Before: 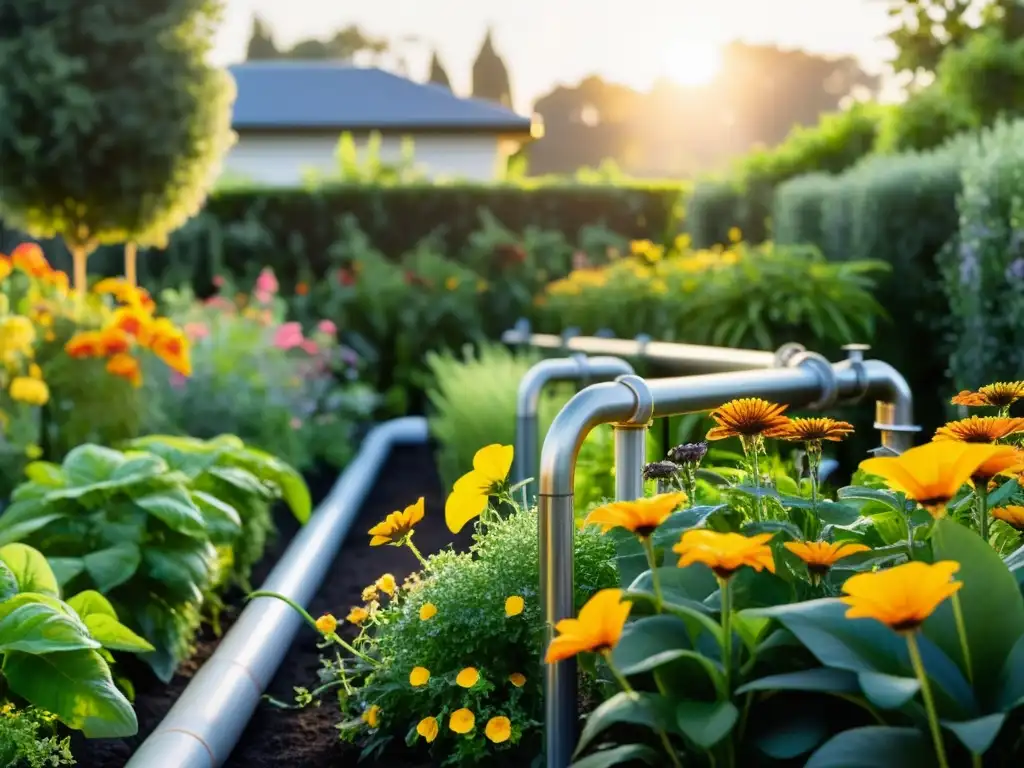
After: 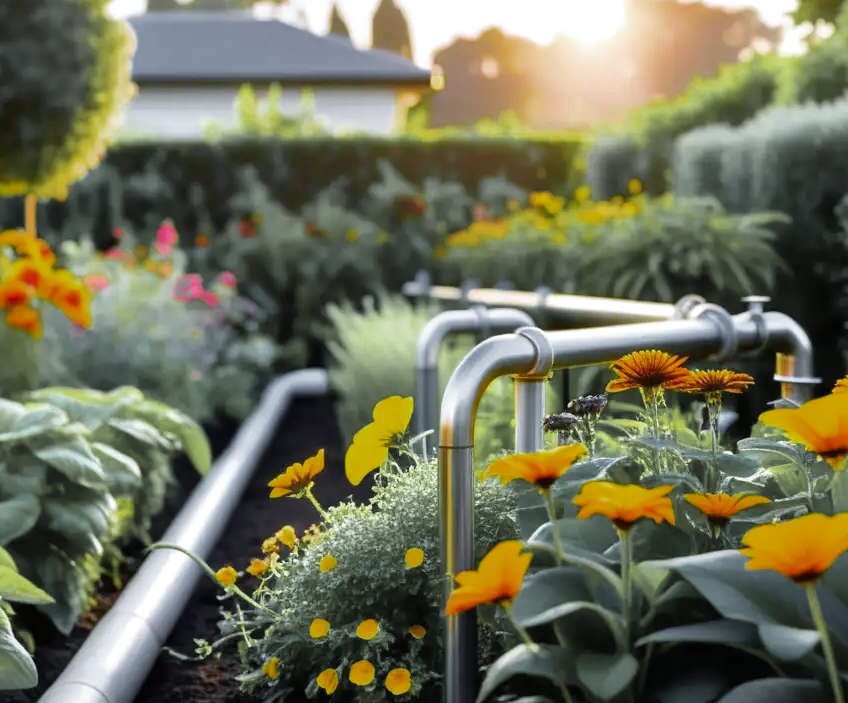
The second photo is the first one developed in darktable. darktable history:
velvia: strength 56%
crop: left 9.807%, top 6.259%, right 7.334%, bottom 2.177%
color calibration: illuminant as shot in camera, x 0.358, y 0.373, temperature 4628.91 K
exposure: exposure 0.191 EV, compensate highlight preservation false
color zones: curves: ch0 [(0.004, 0.388) (0.125, 0.392) (0.25, 0.404) (0.375, 0.5) (0.5, 0.5) (0.625, 0.5) (0.75, 0.5) (0.875, 0.5)]; ch1 [(0, 0.5) (0.125, 0.5) (0.25, 0.5) (0.375, 0.124) (0.524, 0.124) (0.645, 0.128) (0.789, 0.132) (0.914, 0.096) (0.998, 0.068)]
